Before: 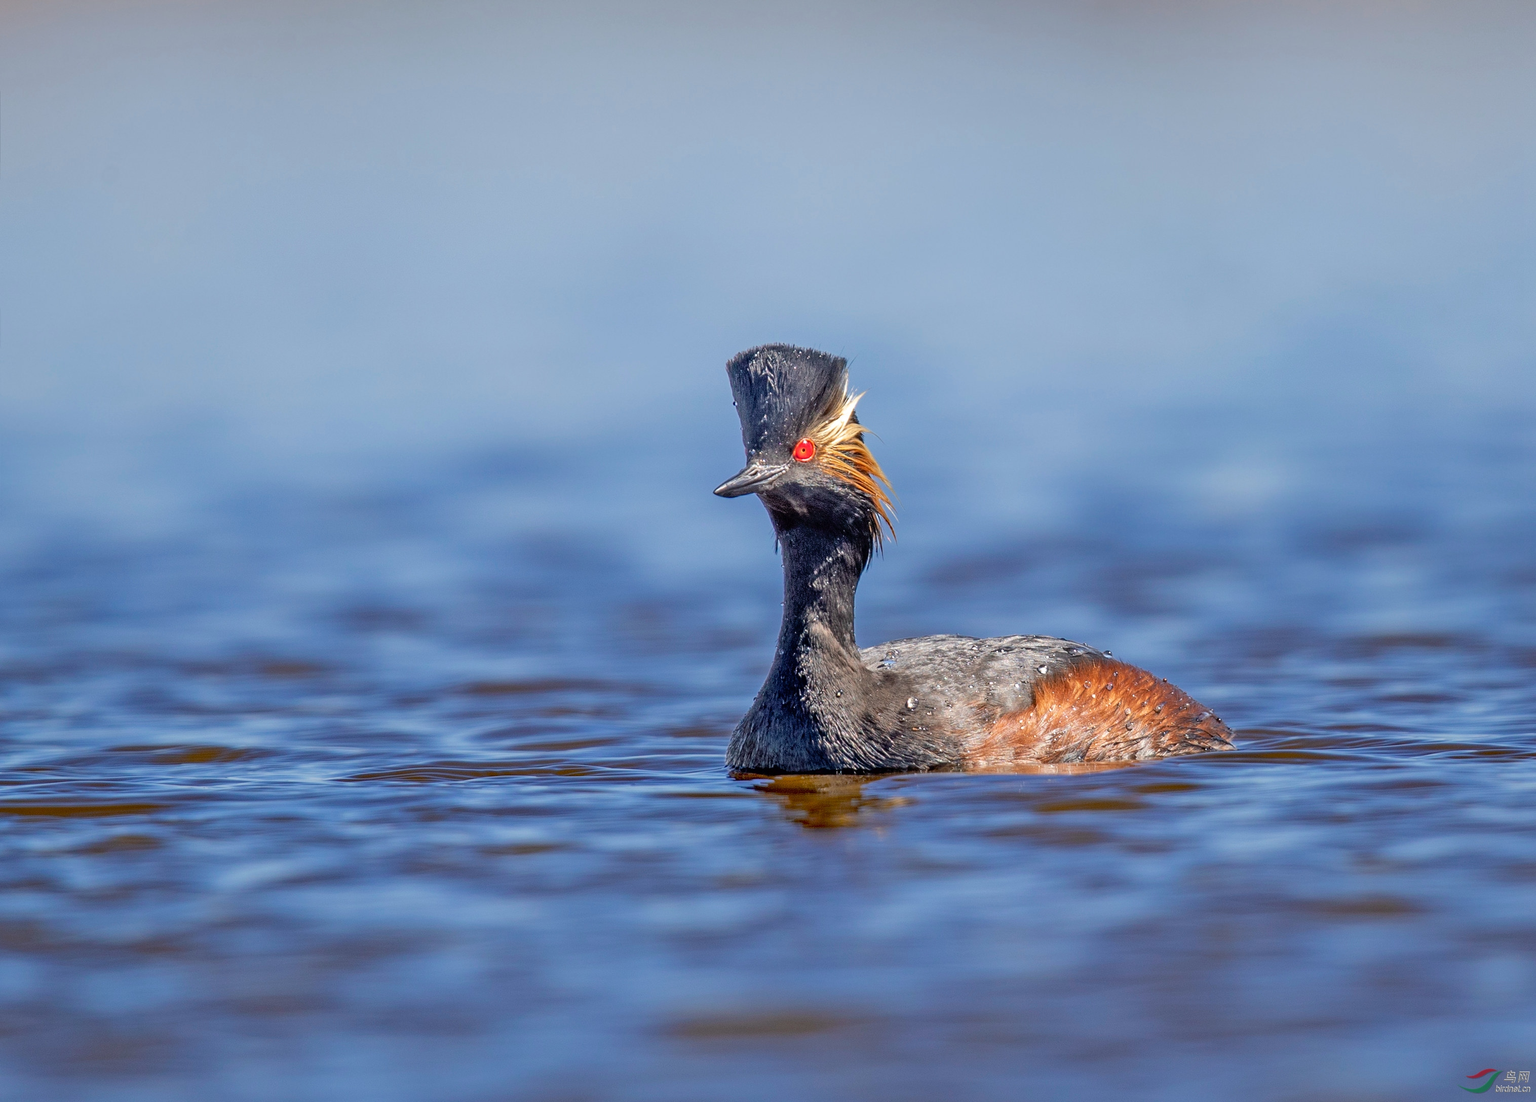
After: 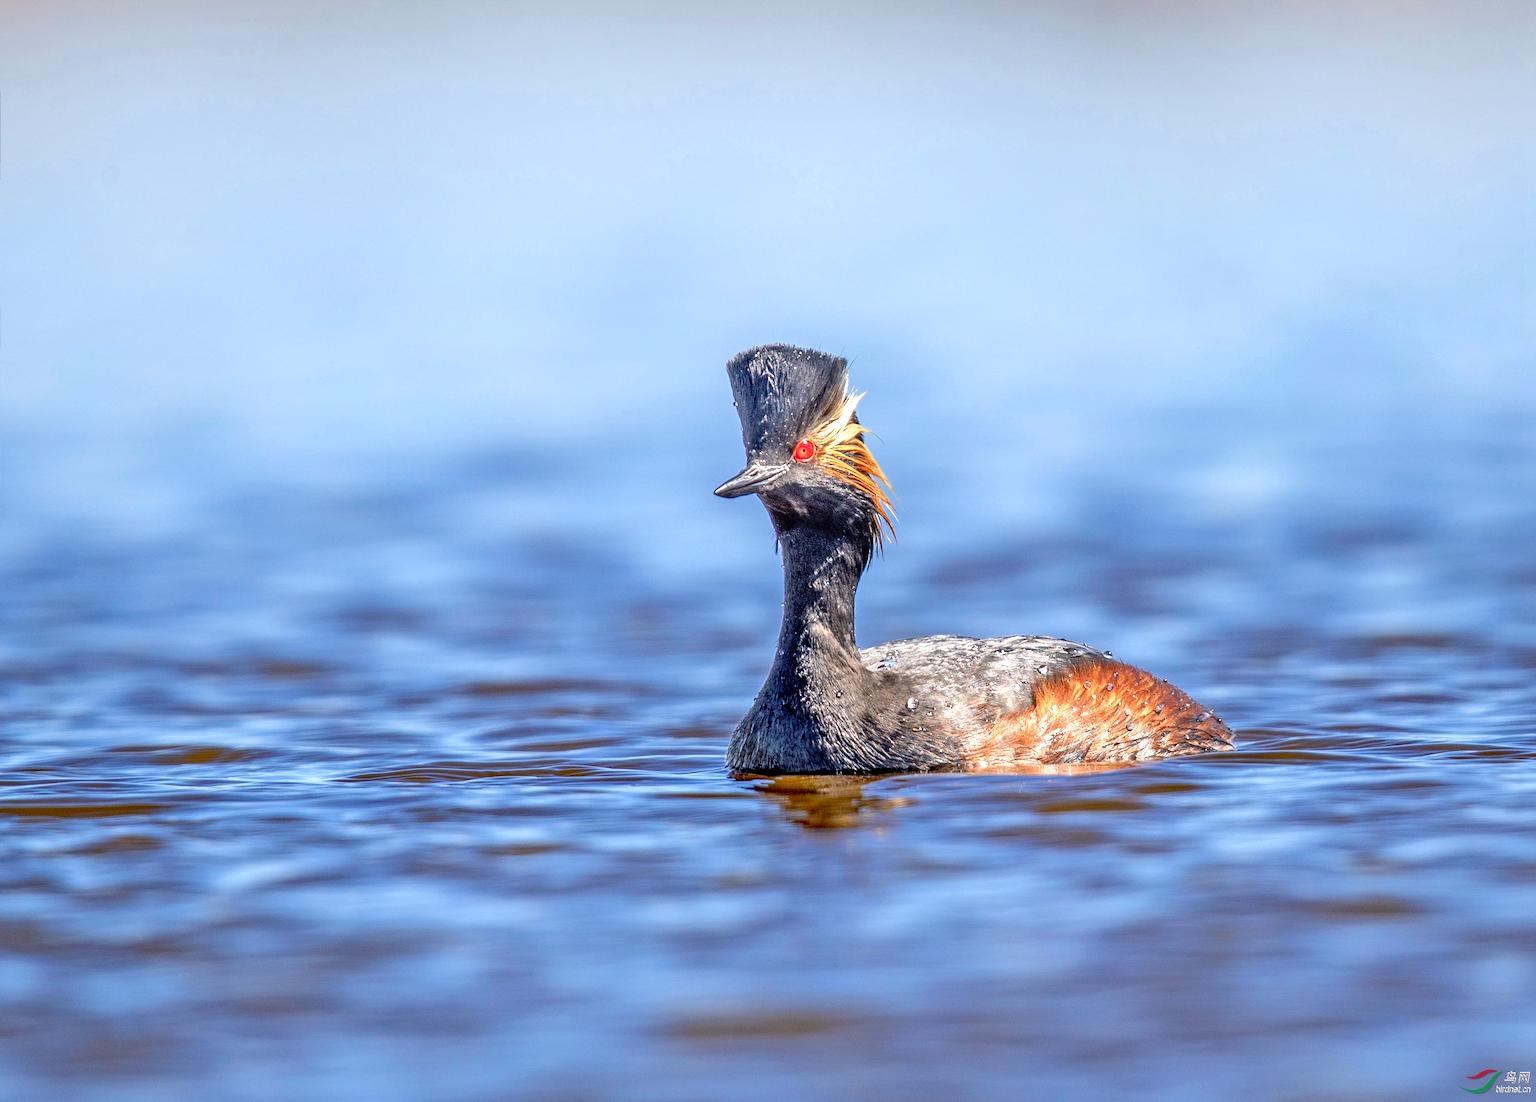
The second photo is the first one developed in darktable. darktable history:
exposure: black level correction 0, exposure 0.702 EV, compensate exposure bias true, compensate highlight preservation false
local contrast: on, module defaults
